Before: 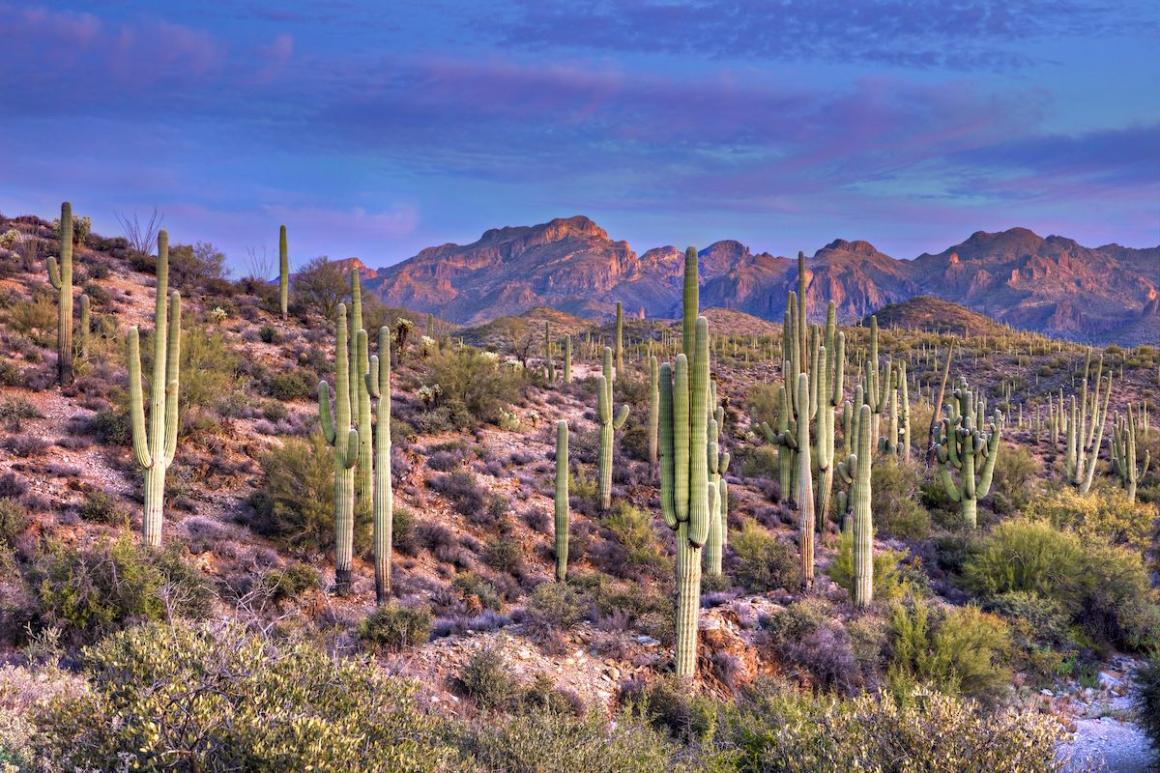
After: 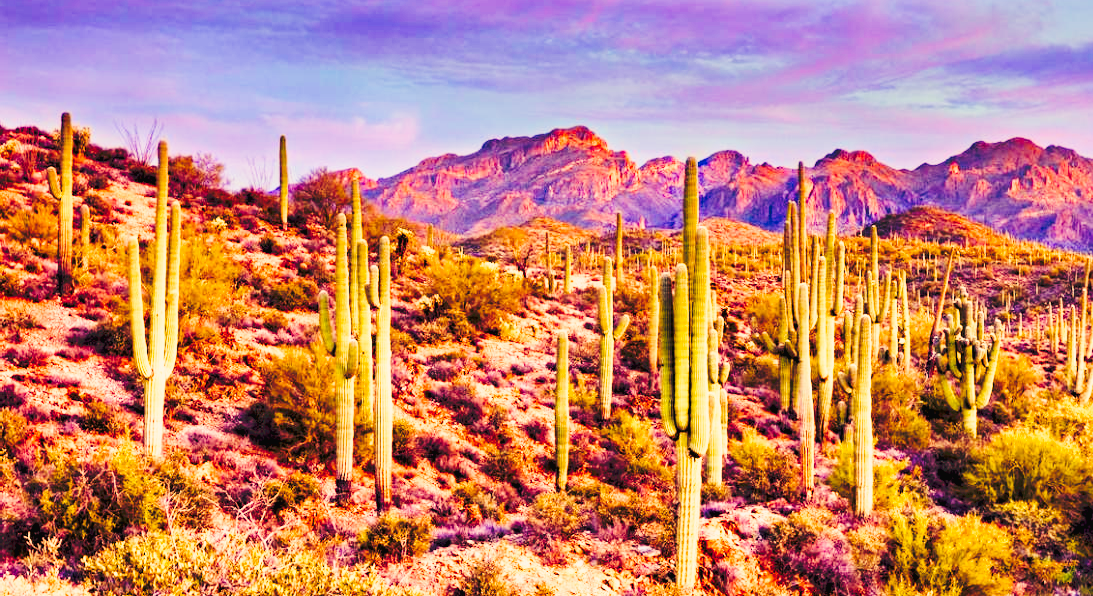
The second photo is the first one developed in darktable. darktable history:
white balance: red 1.138, green 0.996, blue 0.812
tone curve: curves: ch0 [(0, 0) (0.003, 0.037) (0.011, 0.061) (0.025, 0.104) (0.044, 0.145) (0.069, 0.145) (0.1, 0.127) (0.136, 0.175) (0.177, 0.207) (0.224, 0.252) (0.277, 0.341) (0.335, 0.446) (0.399, 0.554) (0.468, 0.658) (0.543, 0.757) (0.623, 0.843) (0.709, 0.919) (0.801, 0.958) (0.898, 0.975) (1, 1)], preserve colors none
color balance rgb: shadows lift › luminance -21.66%, shadows lift › chroma 8.98%, shadows lift › hue 283.37°, power › chroma 1.55%, power › hue 25.59°, highlights gain › luminance 6.08%, highlights gain › chroma 2.55%, highlights gain › hue 90°, global offset › luminance -0.87%, perceptual saturation grading › global saturation 27.49%, perceptual saturation grading › highlights -28.39%, perceptual saturation grading › mid-tones 15.22%, perceptual saturation grading › shadows 33.98%, perceptual brilliance grading › highlights 10%, perceptual brilliance grading › mid-tones 5%
filmic rgb: black relative exposure -7.32 EV, white relative exposure 5.09 EV, hardness 3.2
crop and rotate: angle 0.03°, top 11.643%, right 5.651%, bottom 11.189%
